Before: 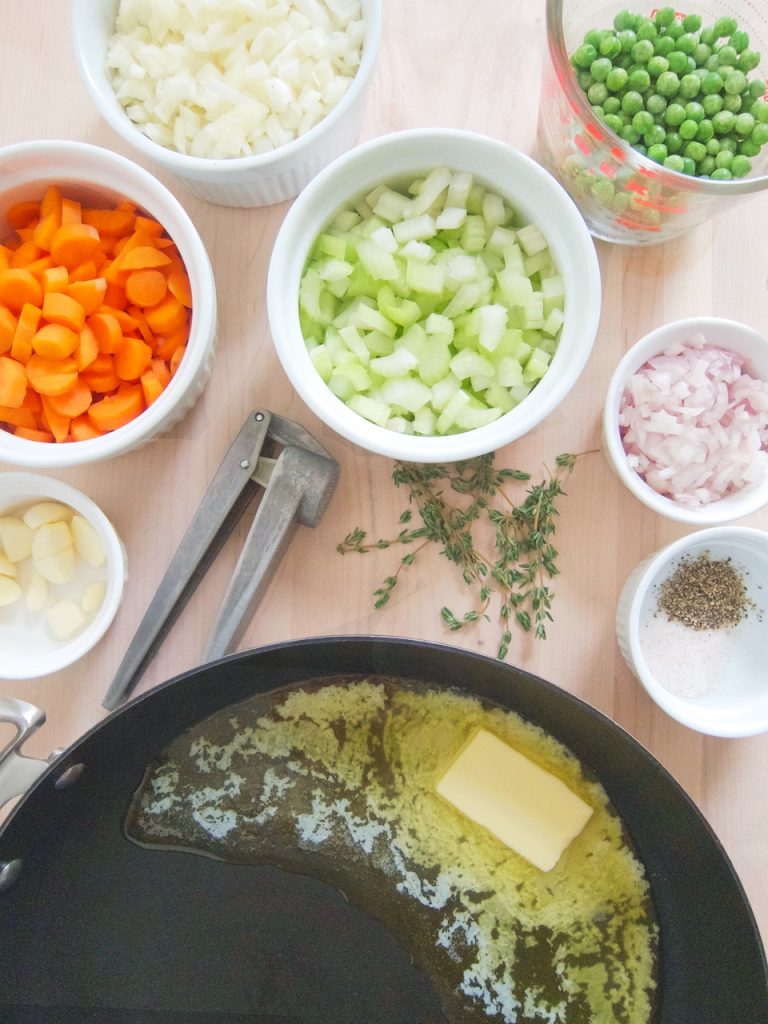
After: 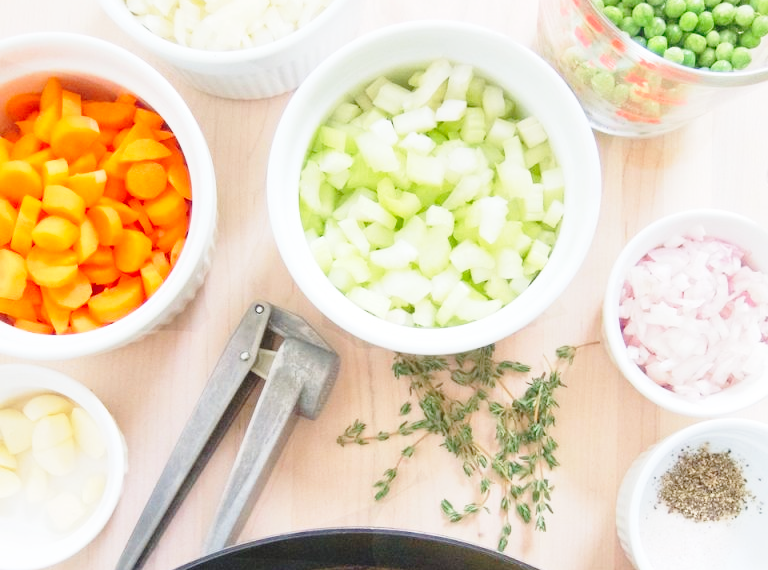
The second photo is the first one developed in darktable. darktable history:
crop and rotate: top 10.604%, bottom 33.684%
base curve: curves: ch0 [(0, 0) (0.028, 0.03) (0.121, 0.232) (0.46, 0.748) (0.859, 0.968) (1, 1)], preserve colors none
